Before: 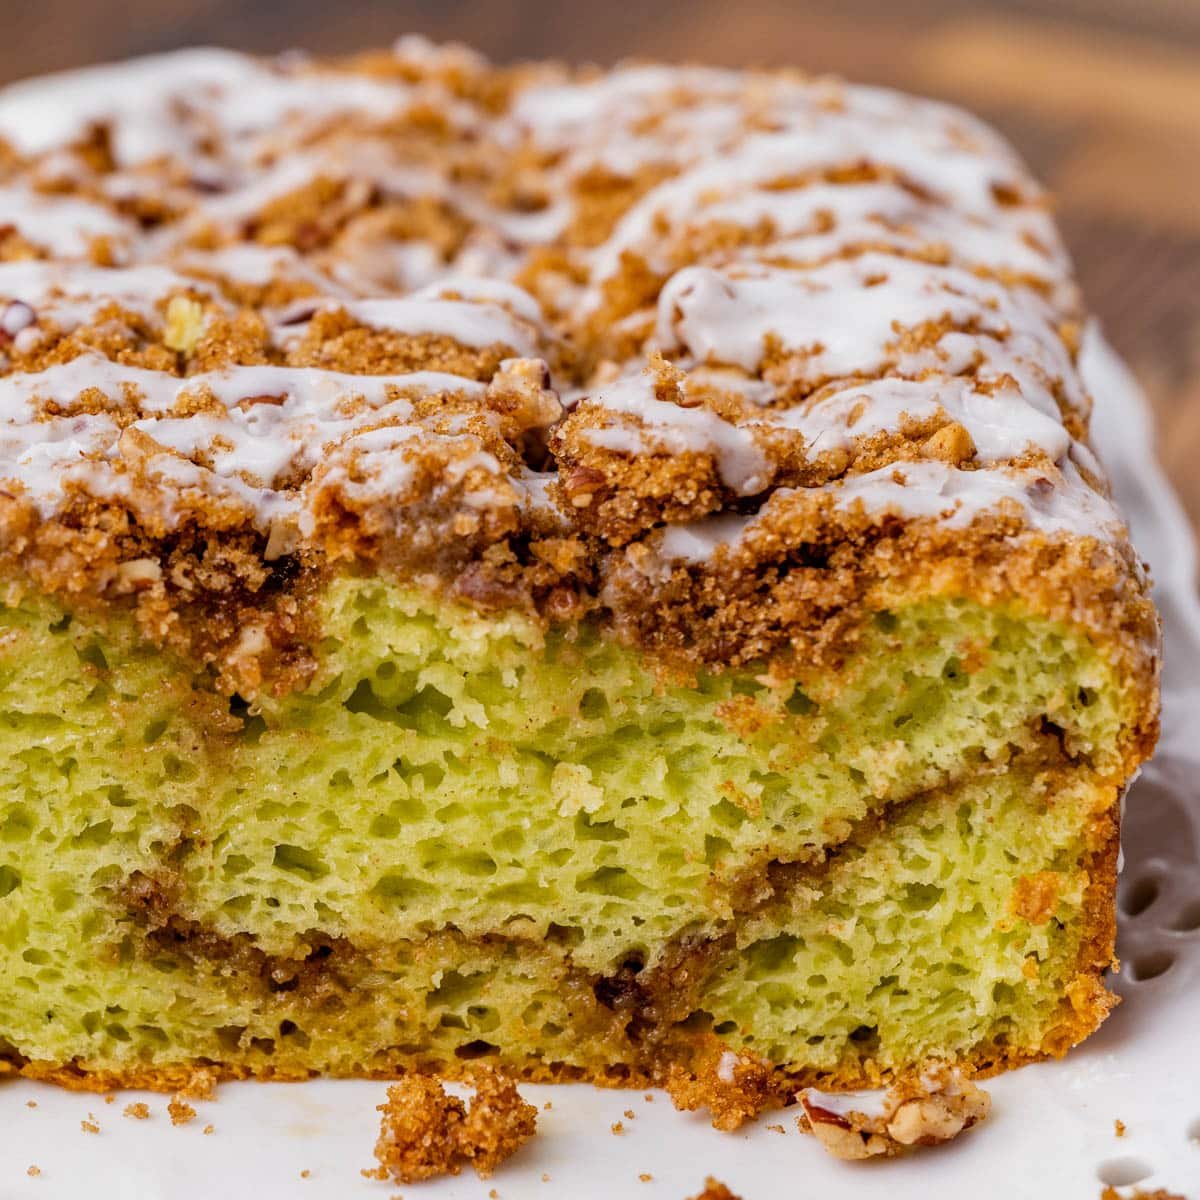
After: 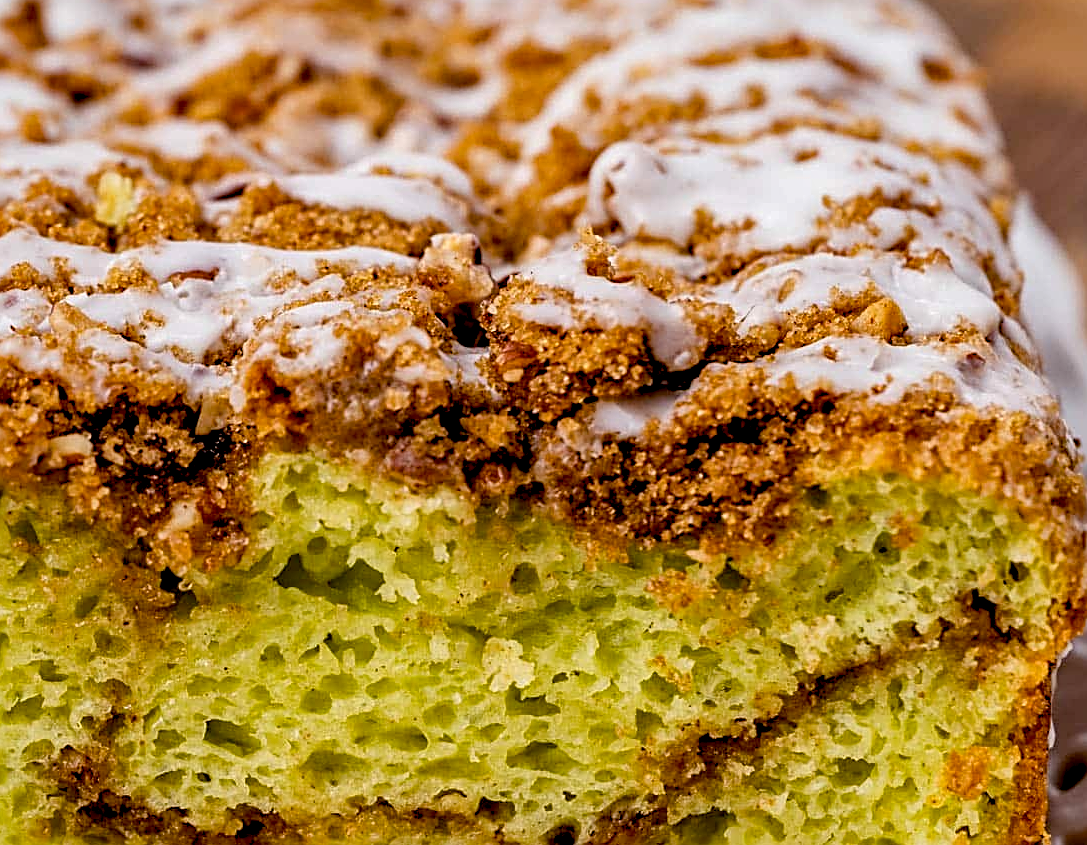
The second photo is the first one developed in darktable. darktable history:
sharpen: radius 2.537, amount 0.621
local contrast: mode bilateral grid, contrast 20, coarseness 49, detail 132%, midtone range 0.2
crop: left 5.783%, top 10.462%, right 3.594%, bottom 19.121%
color balance rgb: global offset › luminance -1.432%, perceptual saturation grading › global saturation 1.793%, perceptual saturation grading › highlights -2.976%, perceptual saturation grading › mid-tones 4.229%, perceptual saturation grading › shadows 8.439%, global vibrance 14.558%
